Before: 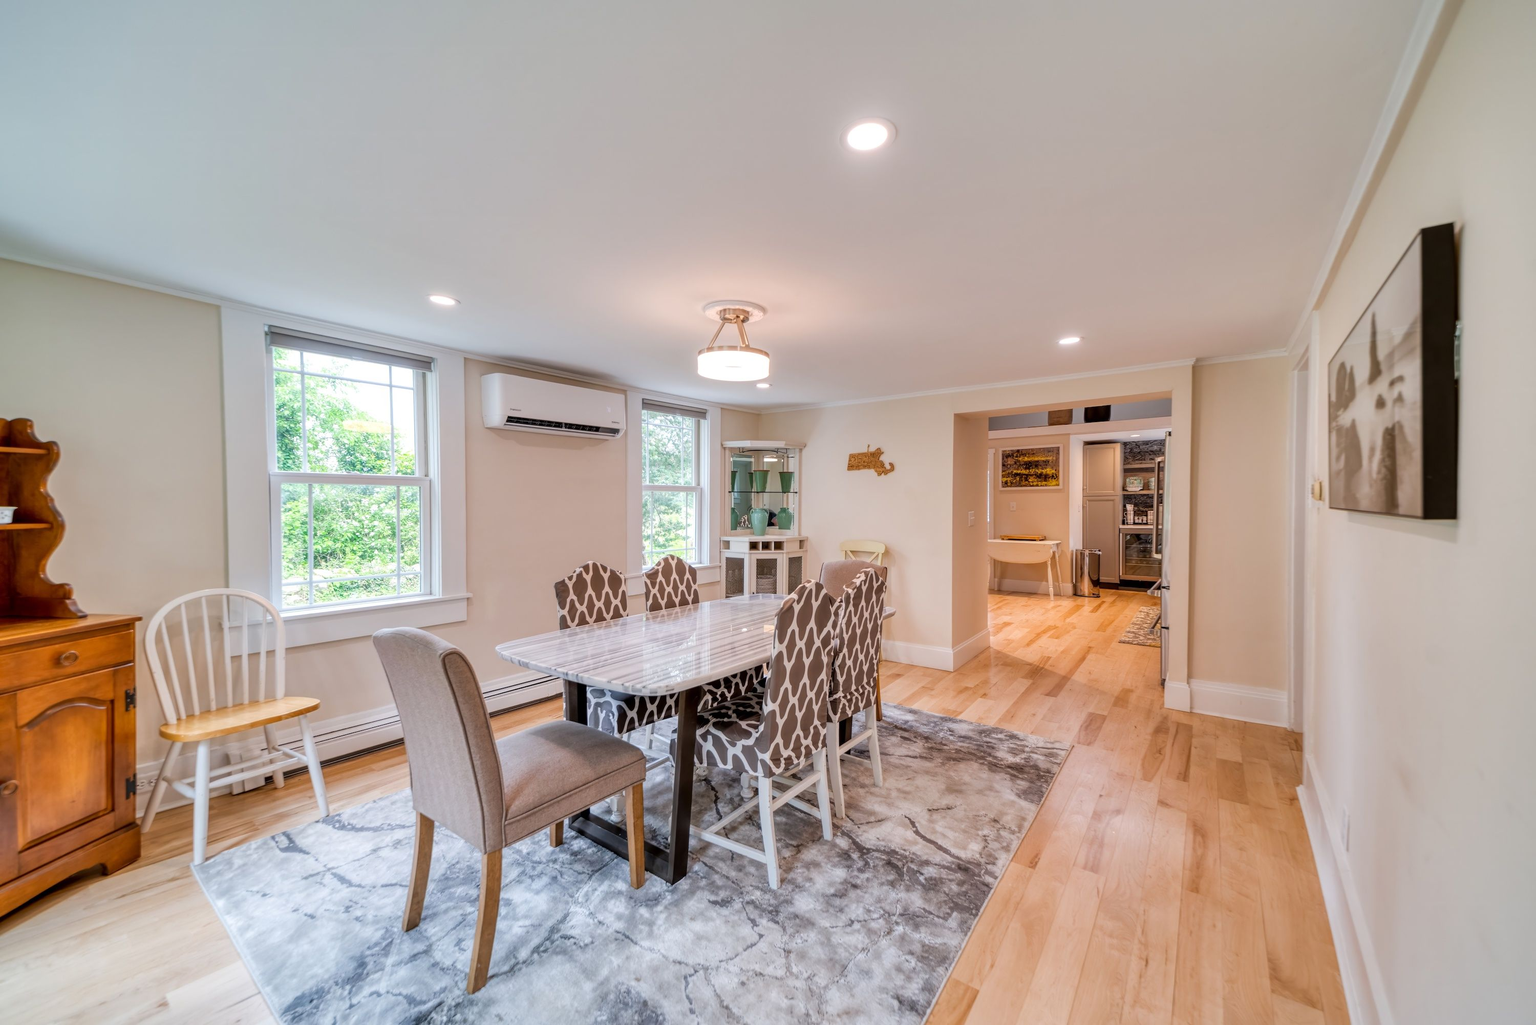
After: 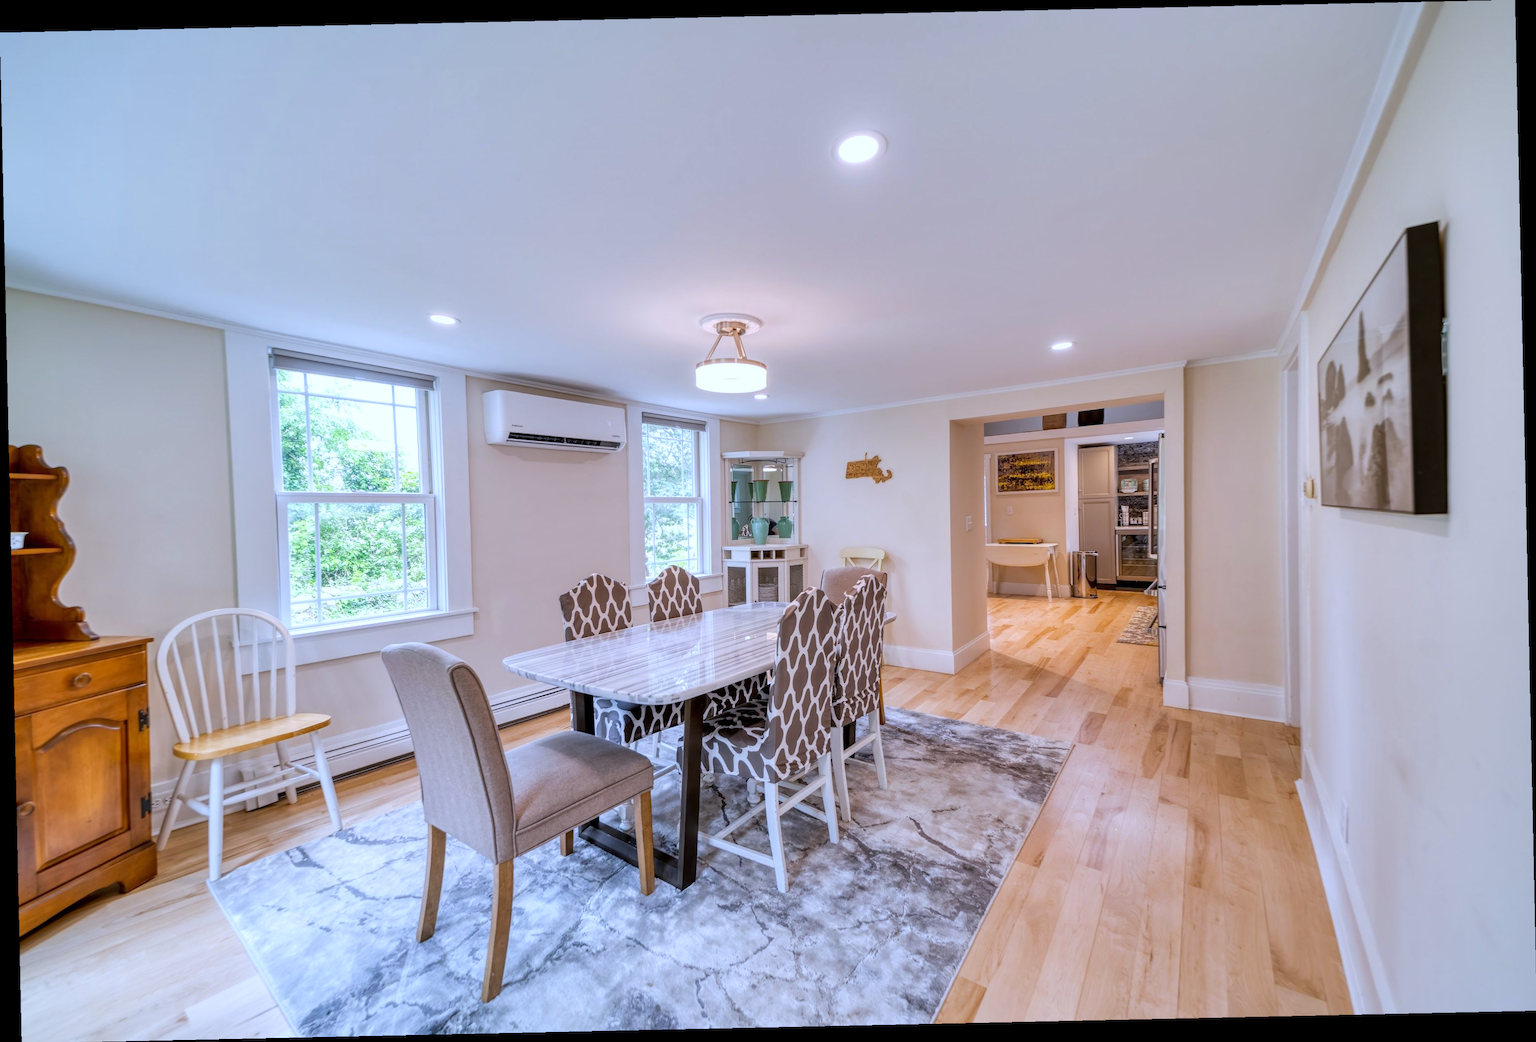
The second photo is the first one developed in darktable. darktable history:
rotate and perspective: rotation -1.24°, automatic cropping off
white balance: red 0.948, green 1.02, blue 1.176
